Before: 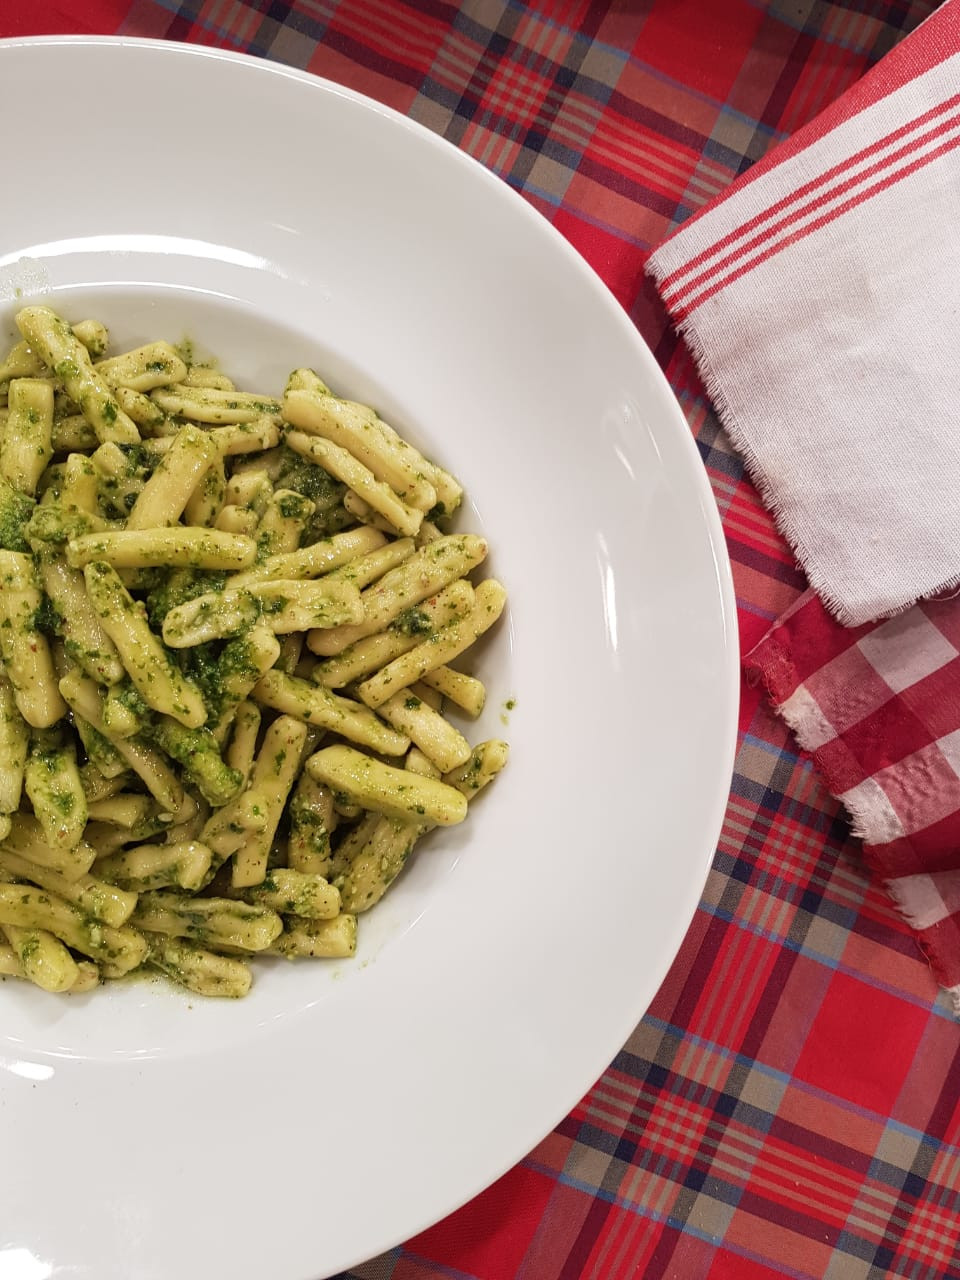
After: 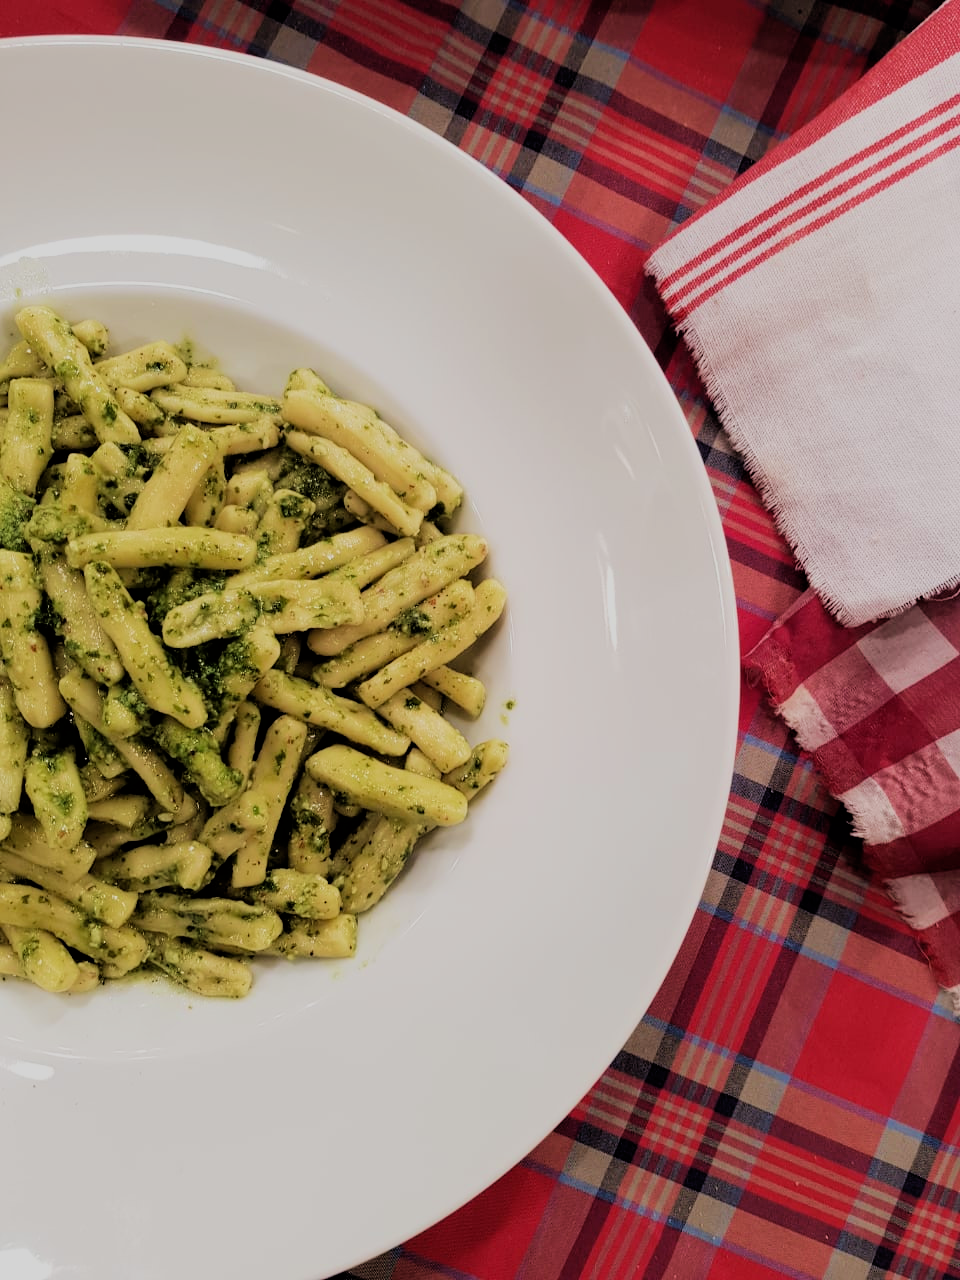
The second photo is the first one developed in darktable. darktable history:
velvia: on, module defaults
filmic rgb: black relative exposure -4.14 EV, white relative exposure 5.1 EV, hardness 2.11, contrast 1.165
white balance: emerald 1
